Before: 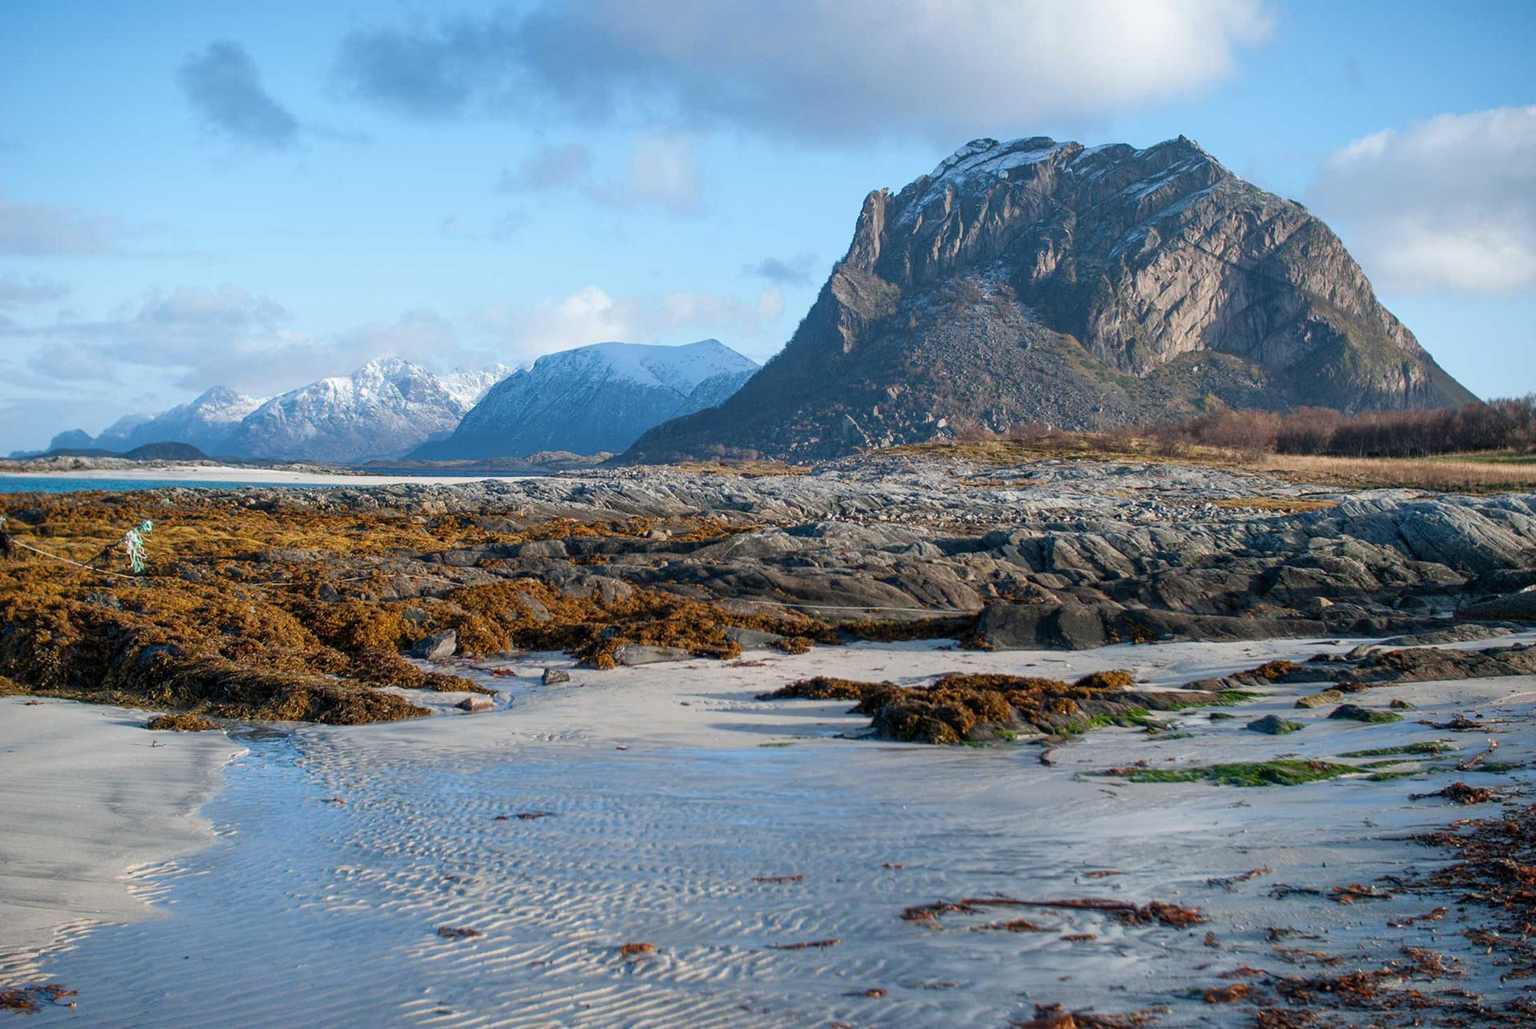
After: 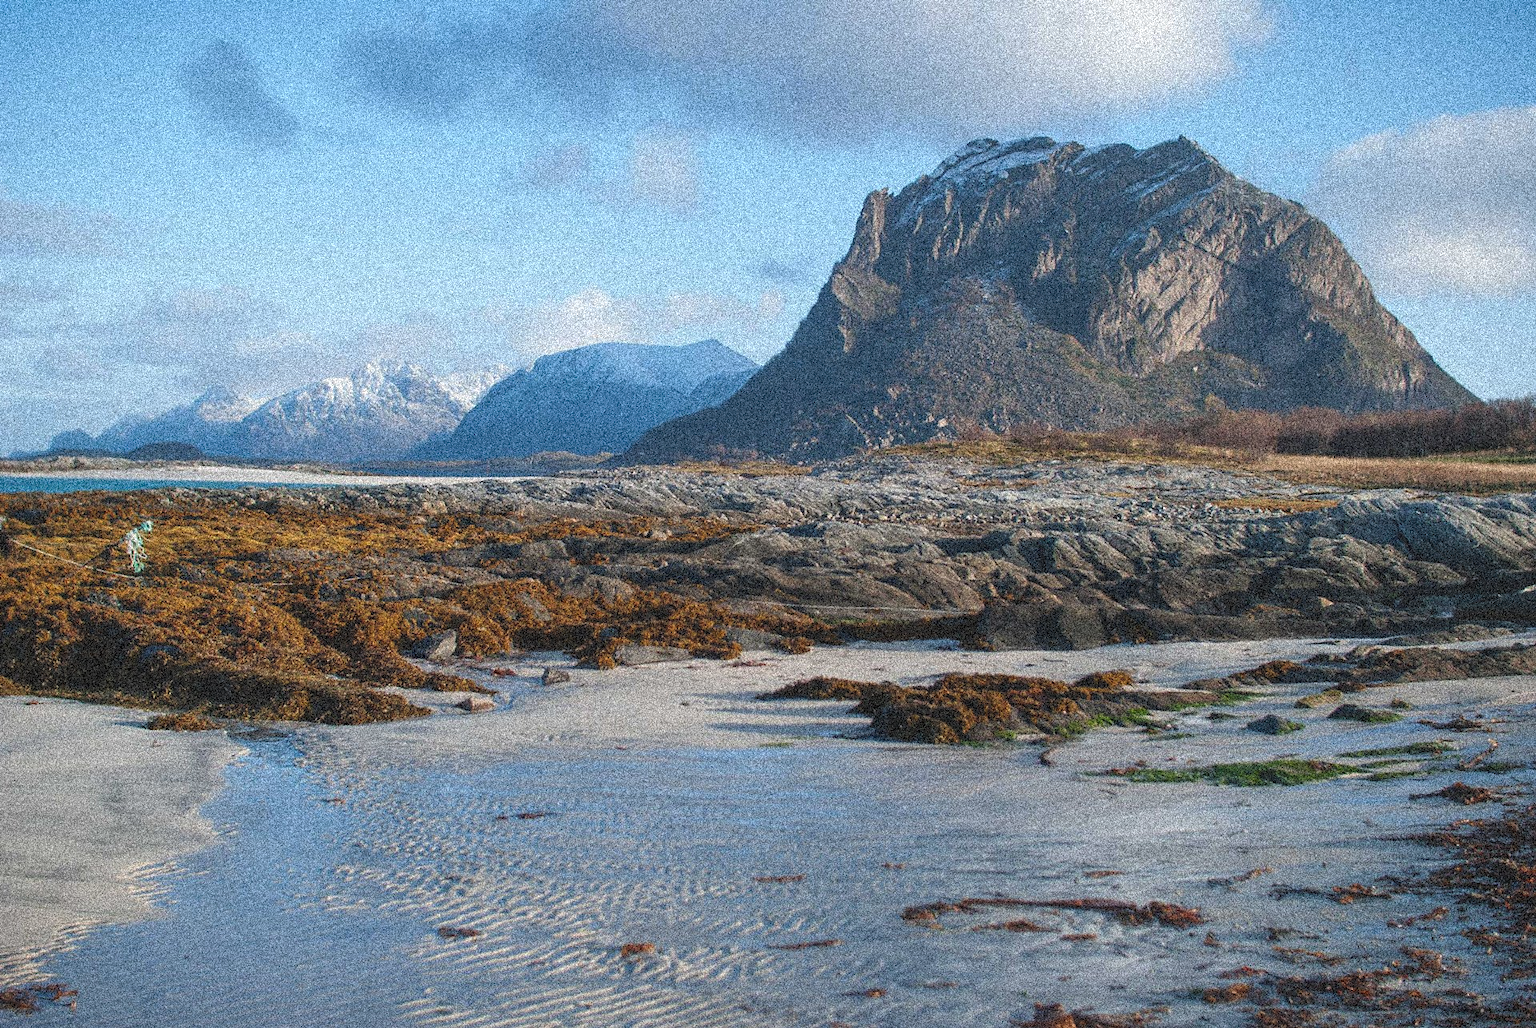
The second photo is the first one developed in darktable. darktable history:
grain: coarseness 3.75 ISO, strength 100%, mid-tones bias 0%
exposure: black level correction -0.015, exposure -0.125 EV, compensate highlight preservation false
